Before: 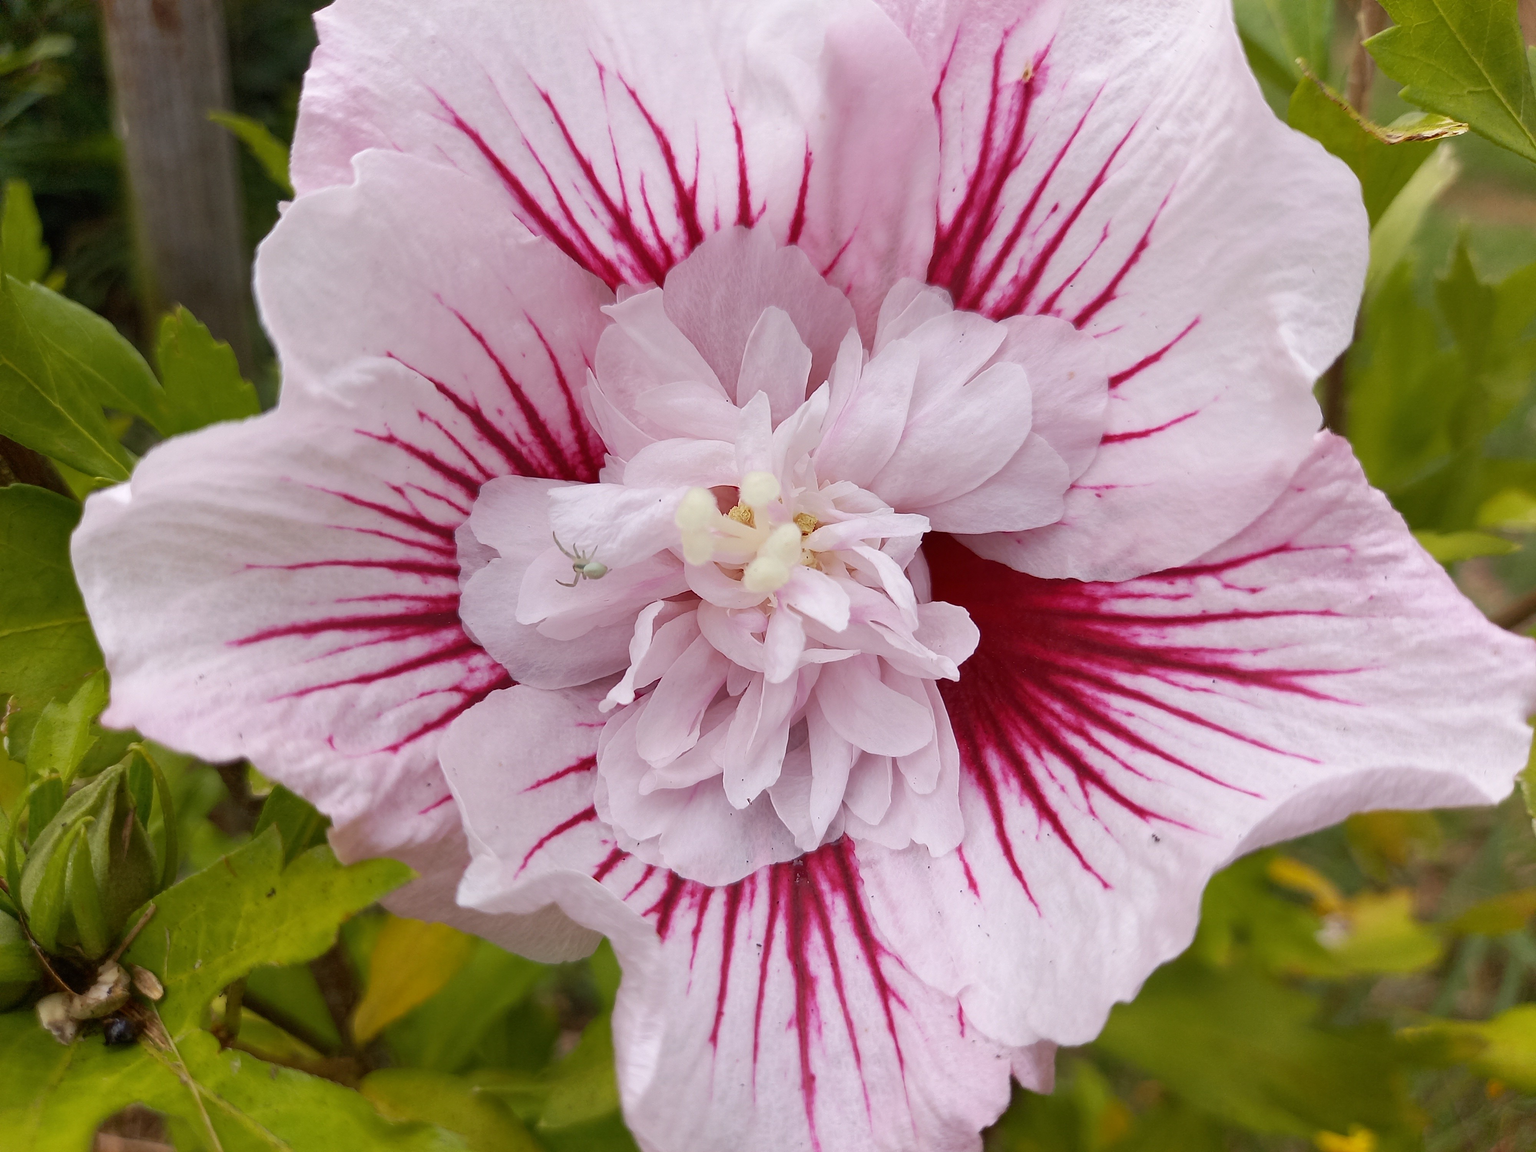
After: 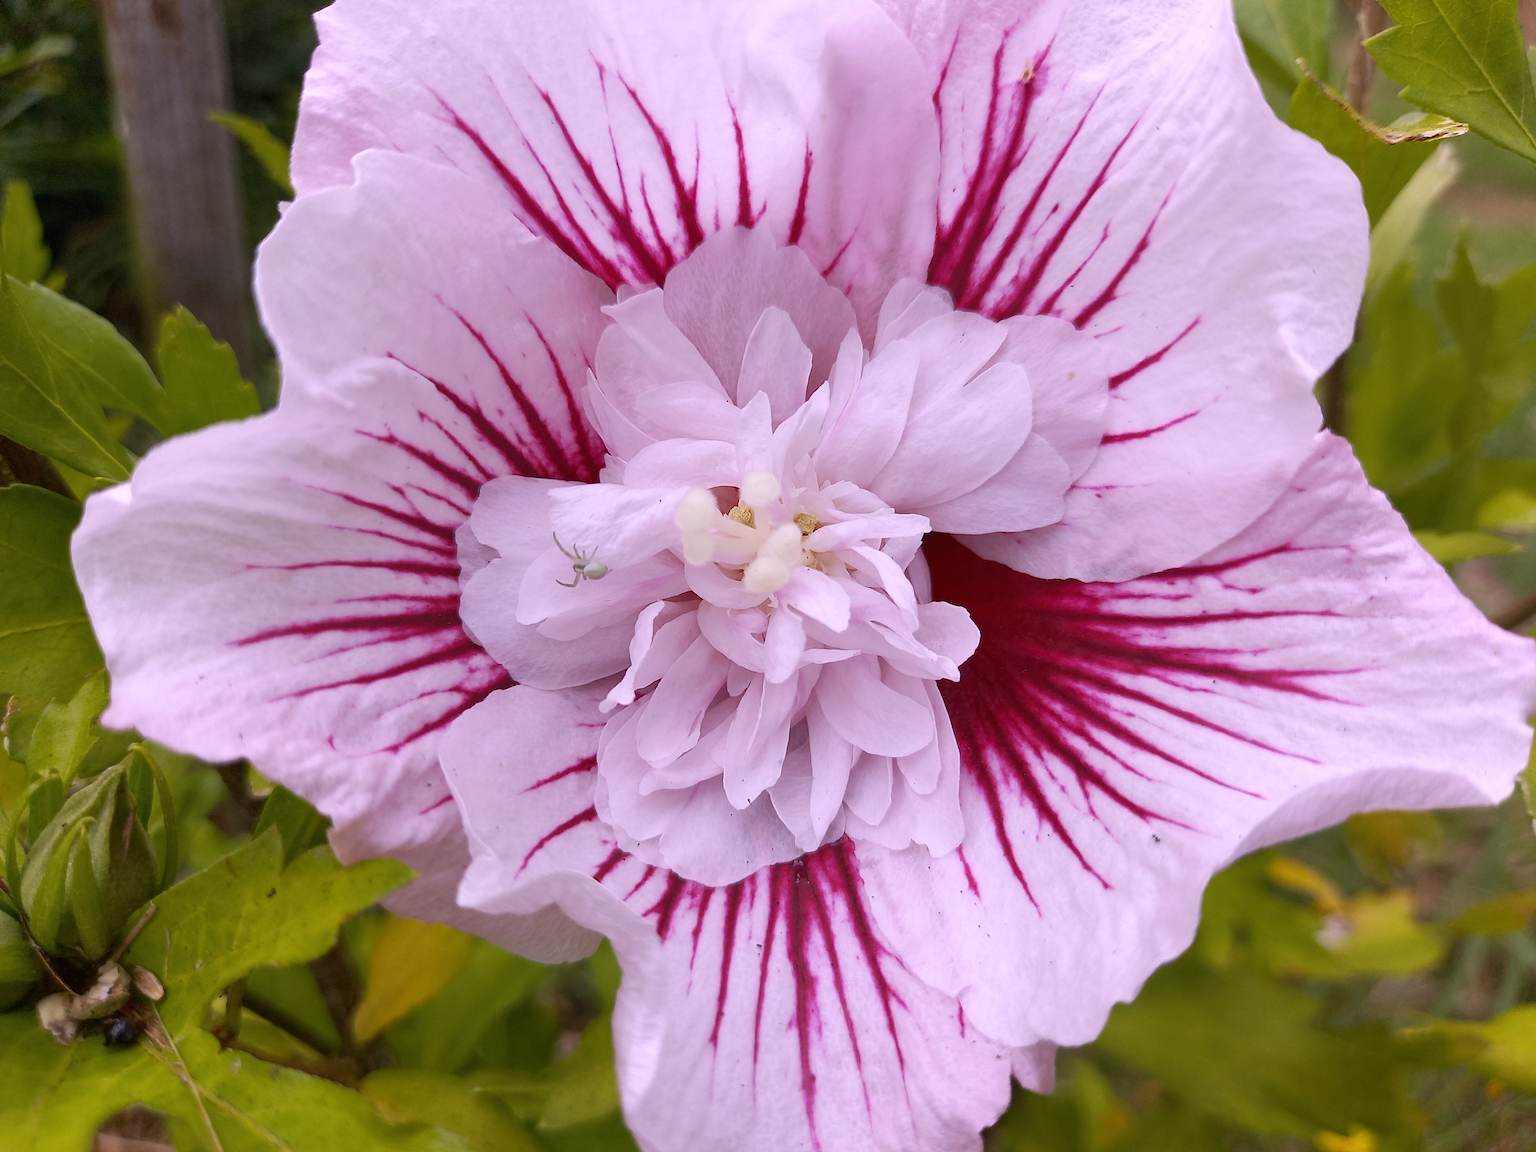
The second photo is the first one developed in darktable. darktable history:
white balance: red 0.948, green 1.02, blue 1.176
color correction: highlights a* 12.23, highlights b* 5.41
contrast brightness saturation: saturation -0.05
